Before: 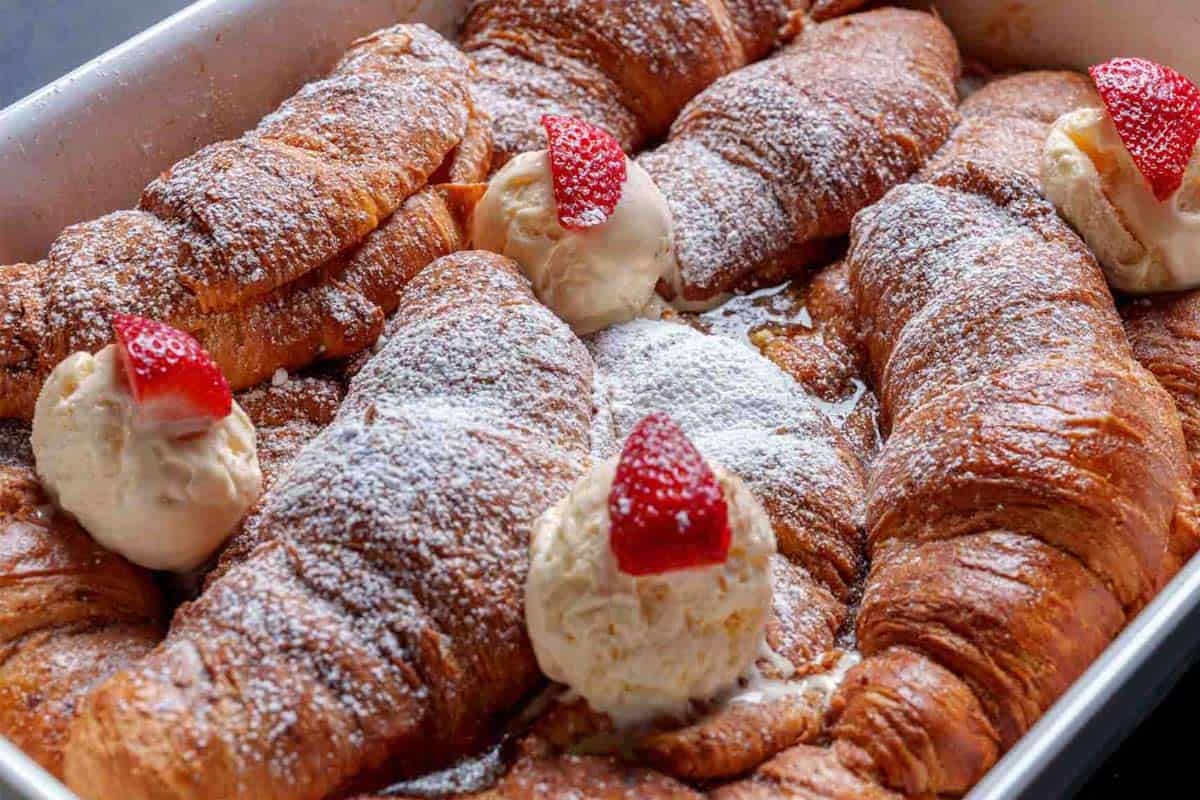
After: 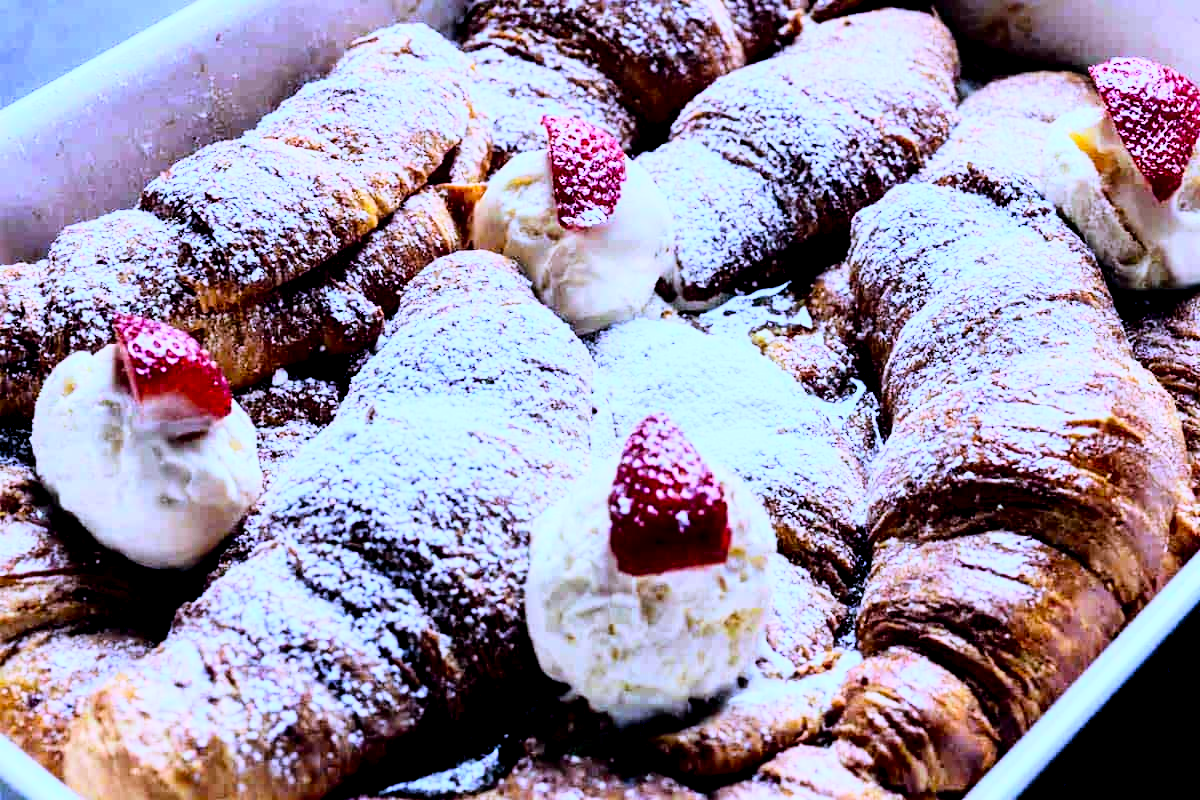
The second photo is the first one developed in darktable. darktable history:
color balance: lift [0.975, 0.993, 1, 1.015], gamma [1.1, 1, 1, 0.945], gain [1, 1.04, 1, 0.95]
rgb curve: curves: ch0 [(0, 0) (0.21, 0.15) (0.24, 0.21) (0.5, 0.75) (0.75, 0.96) (0.89, 0.99) (1, 1)]; ch1 [(0, 0.02) (0.21, 0.13) (0.25, 0.2) (0.5, 0.67) (0.75, 0.9) (0.89, 0.97) (1, 1)]; ch2 [(0, 0.02) (0.21, 0.13) (0.25, 0.2) (0.5, 0.67) (0.75, 0.9) (0.89, 0.97) (1, 1)], compensate middle gray true
white balance: red 0.766, blue 1.537
